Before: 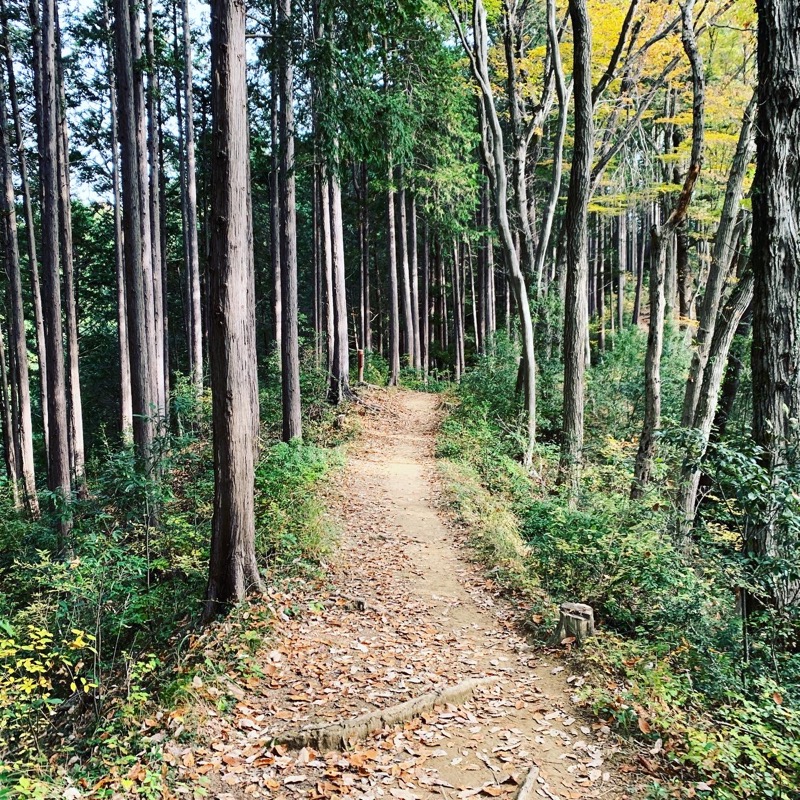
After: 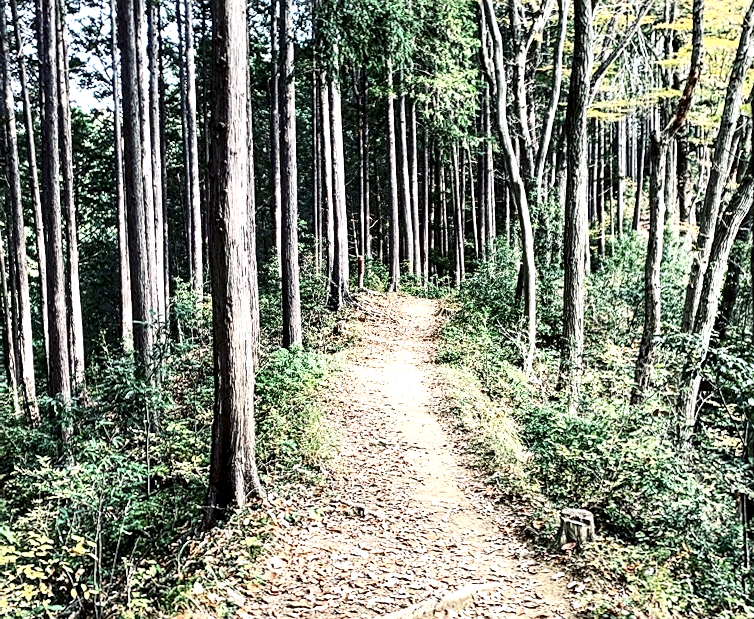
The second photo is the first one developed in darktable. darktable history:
crop and rotate: angle 0.089°, top 11.8%, right 5.532%, bottom 10.65%
local contrast: highlights 60%, shadows 60%, detail 160%
contrast brightness saturation: contrast 0.249, saturation -0.314
sharpen: on, module defaults
exposure: exposure 0.569 EV, compensate exposure bias true, compensate highlight preservation false
